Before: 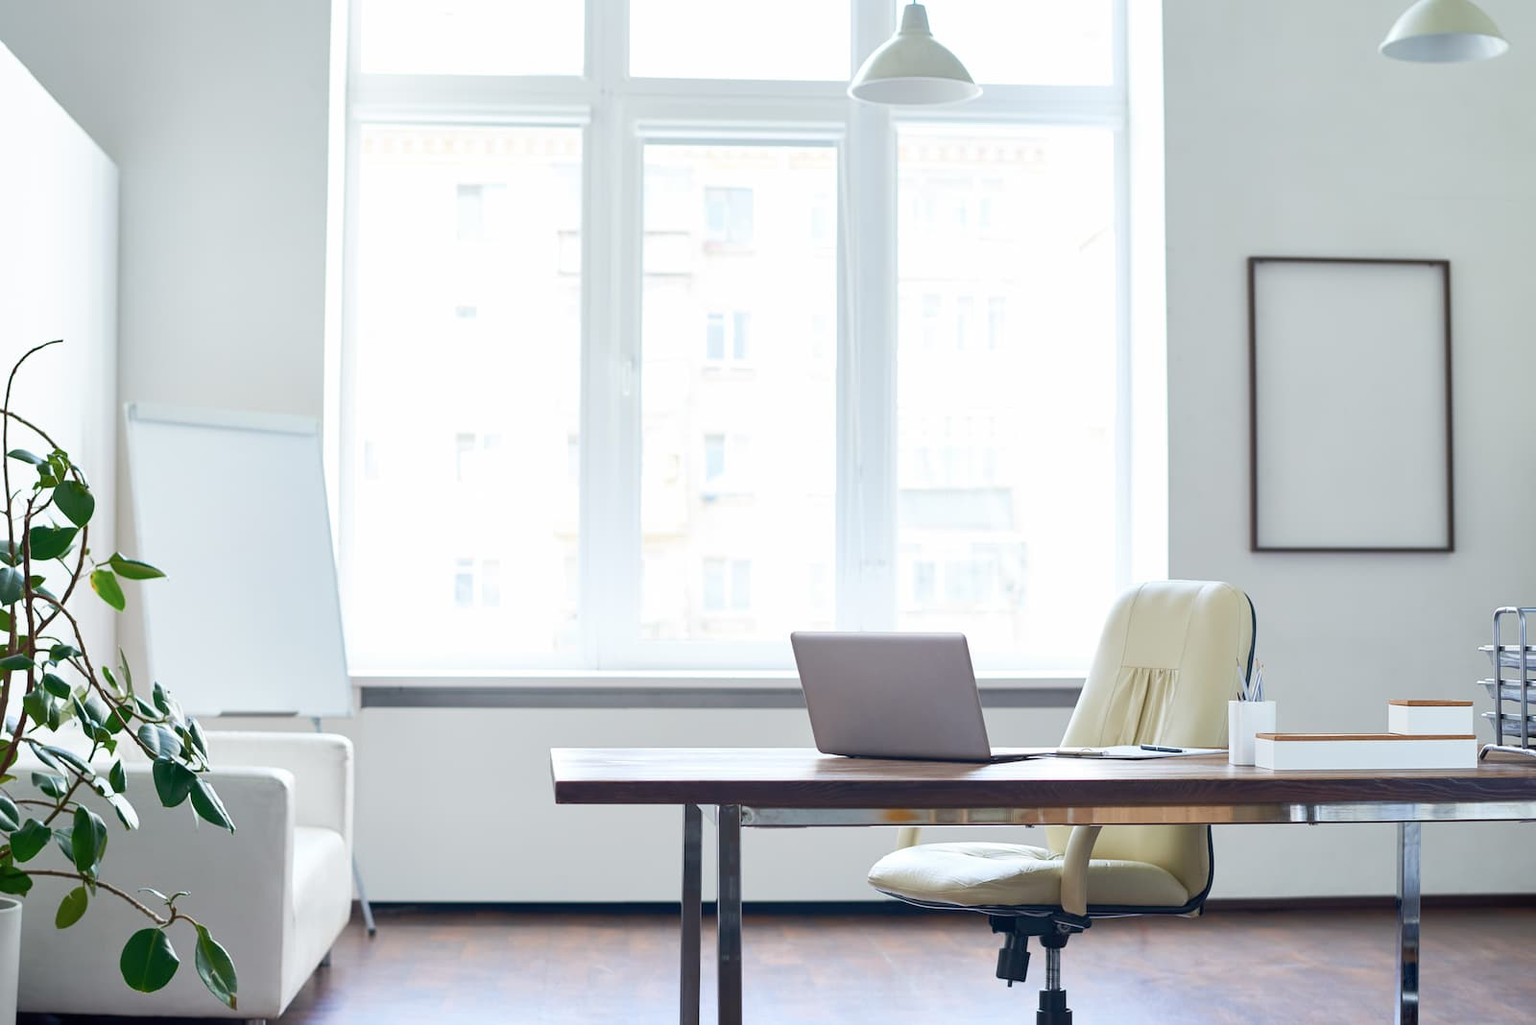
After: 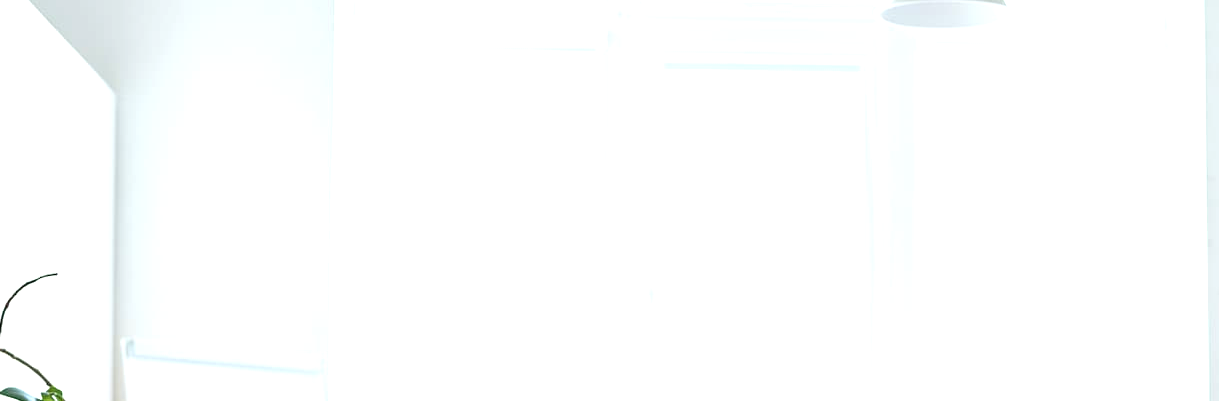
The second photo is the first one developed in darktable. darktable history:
exposure: black level correction 0, exposure 0.696 EV, compensate highlight preservation false
crop: left 0.556%, top 7.63%, right 23.222%, bottom 54.737%
